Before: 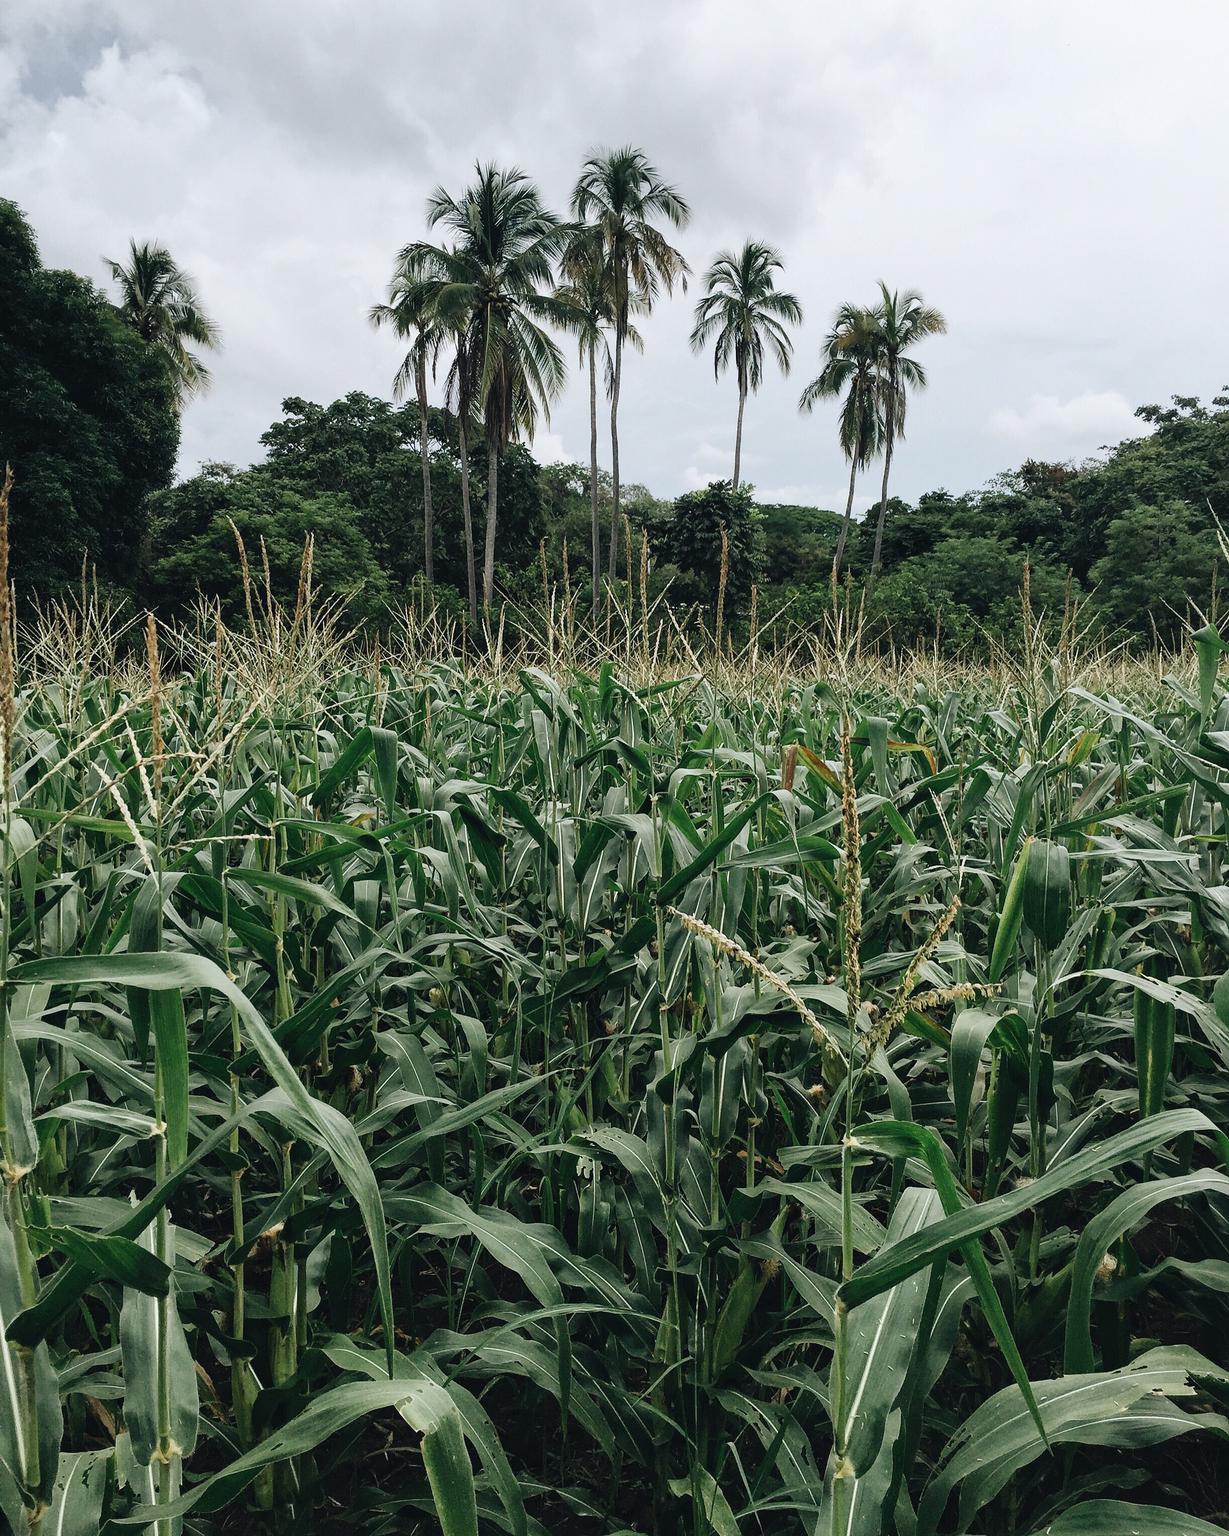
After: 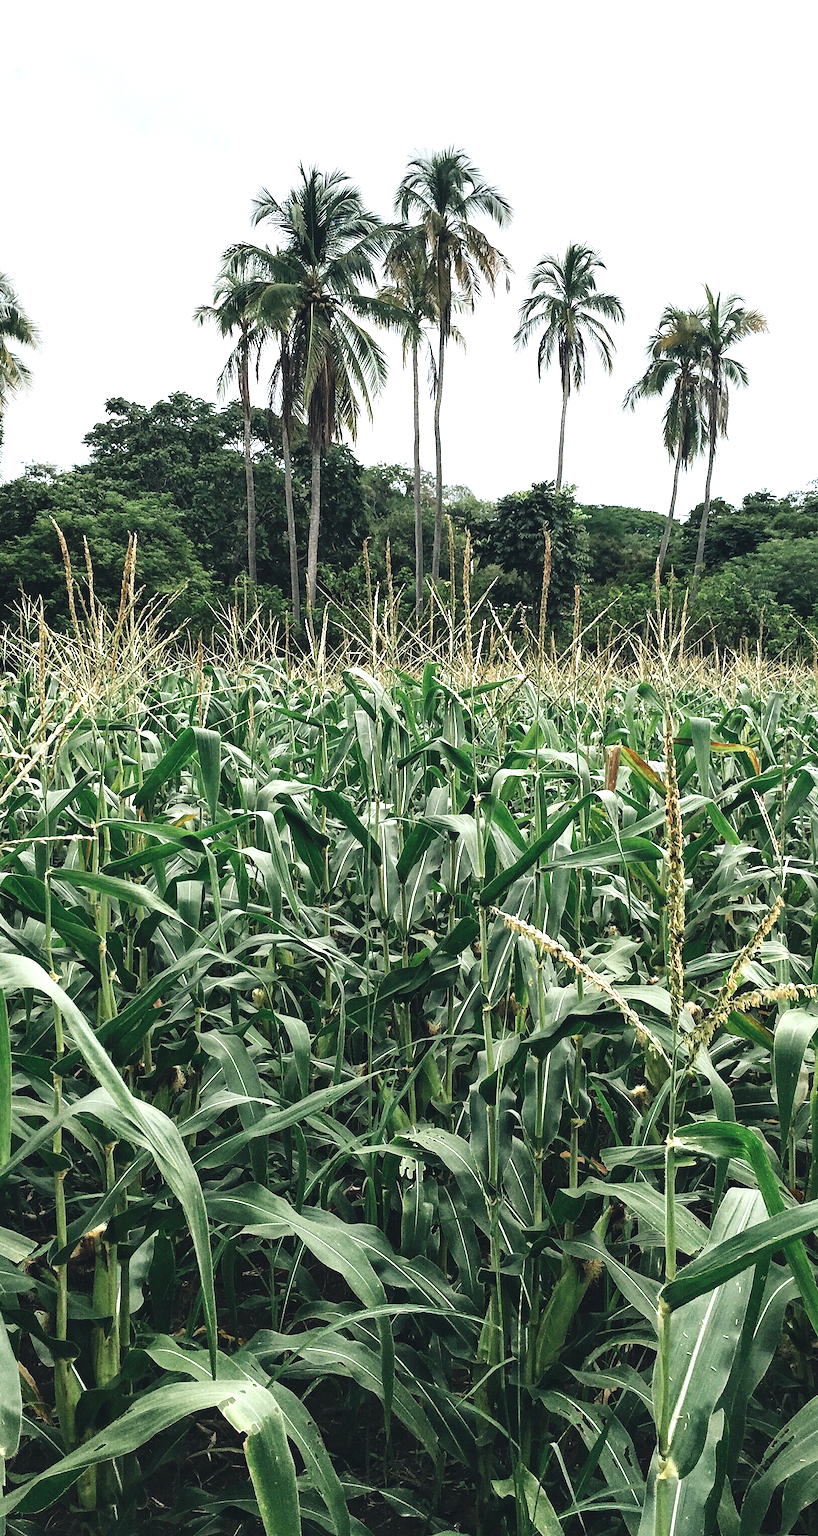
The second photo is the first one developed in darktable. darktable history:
crop and rotate: left 14.436%, right 18.898%
exposure: black level correction 0, exposure 0.9 EV, compensate exposure bias true, compensate highlight preservation false
